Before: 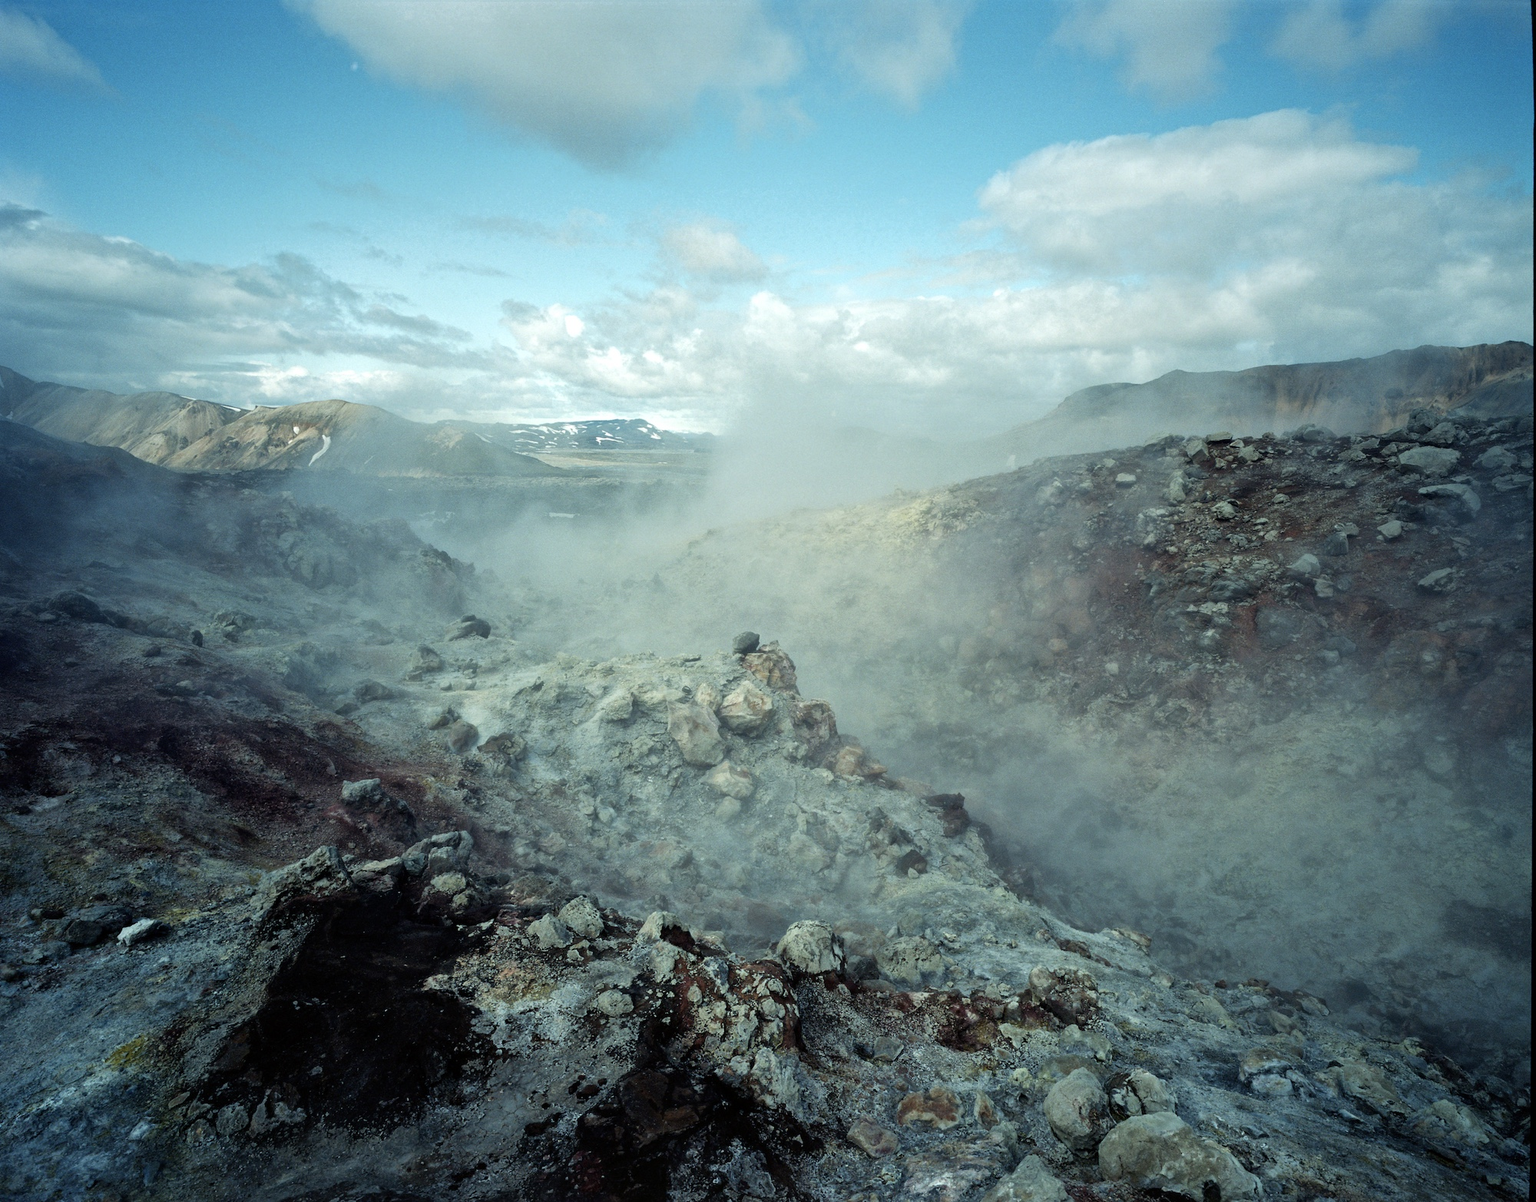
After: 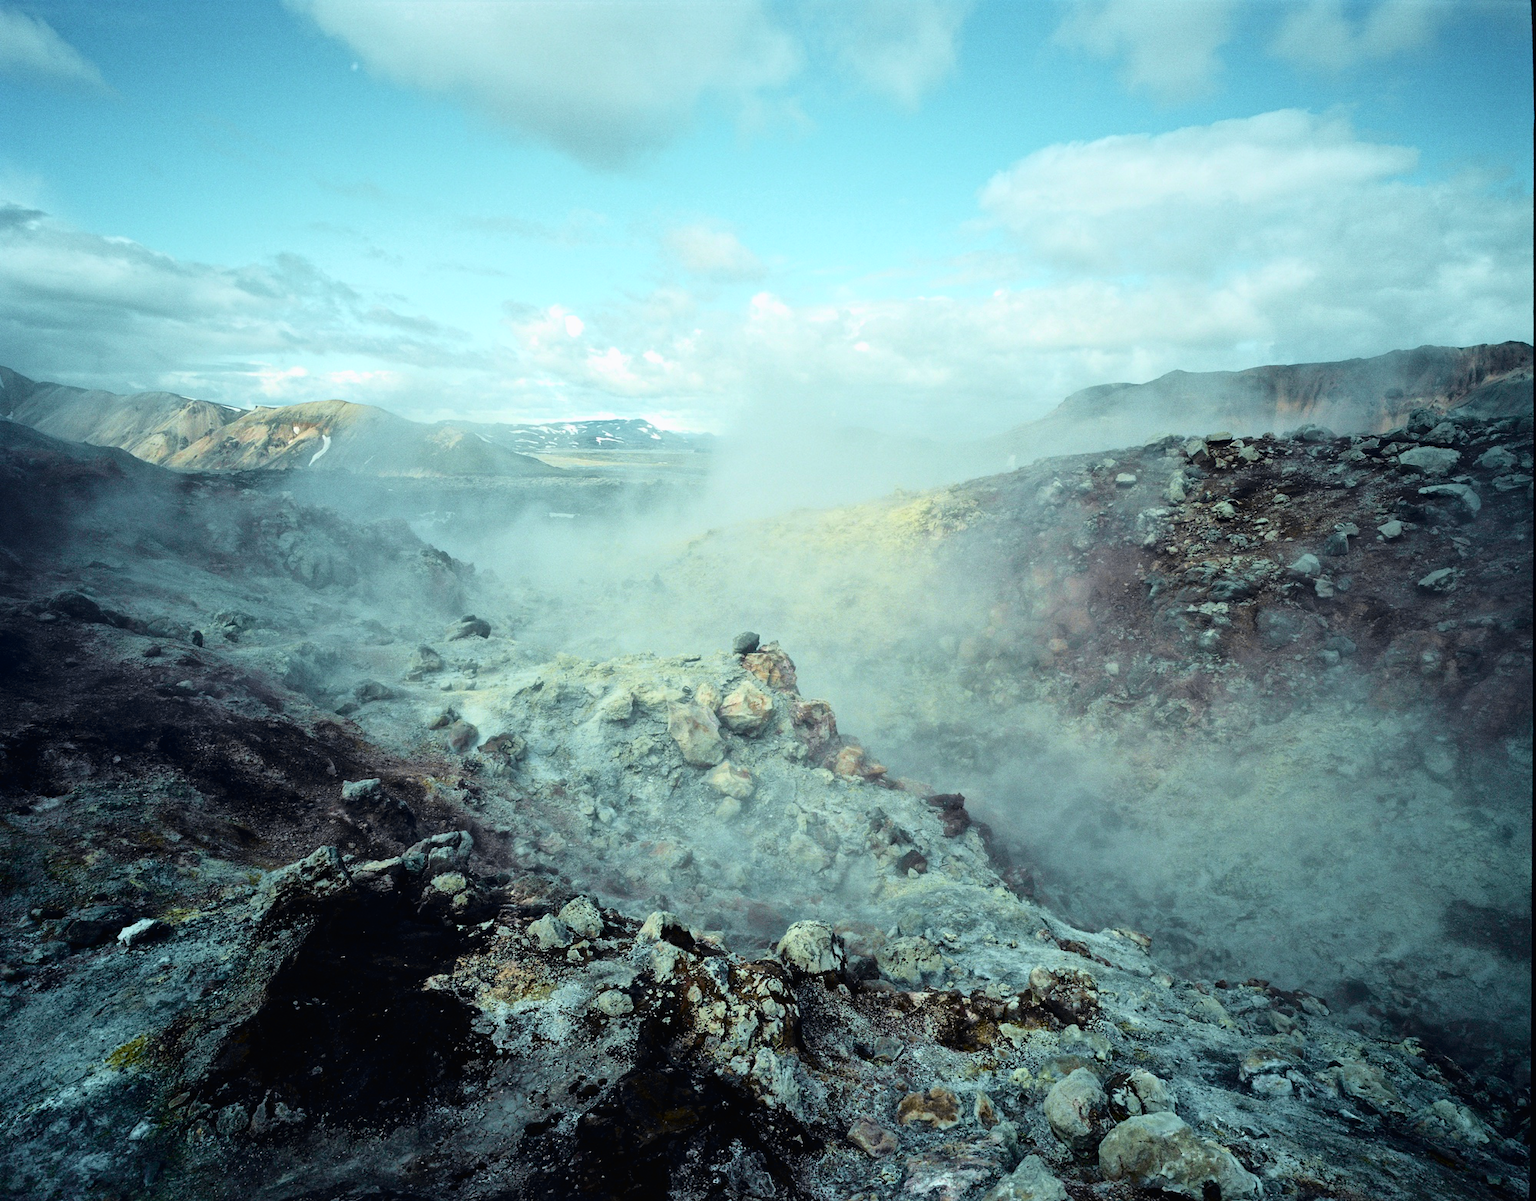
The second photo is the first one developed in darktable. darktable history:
tone curve: curves: ch0 [(0, 0.011) (0.053, 0.026) (0.174, 0.115) (0.398, 0.444) (0.673, 0.775) (0.829, 0.906) (0.991, 0.981)]; ch1 [(0, 0) (0.276, 0.206) (0.409, 0.383) (0.473, 0.458) (0.492, 0.499) (0.521, 0.502) (0.546, 0.543) (0.585, 0.617) (0.659, 0.686) (0.78, 0.8) (1, 1)]; ch2 [(0, 0) (0.438, 0.449) (0.473, 0.469) (0.503, 0.5) (0.523, 0.538) (0.562, 0.598) (0.612, 0.635) (0.695, 0.713) (1, 1)], color space Lab, independent channels, preserve colors none
